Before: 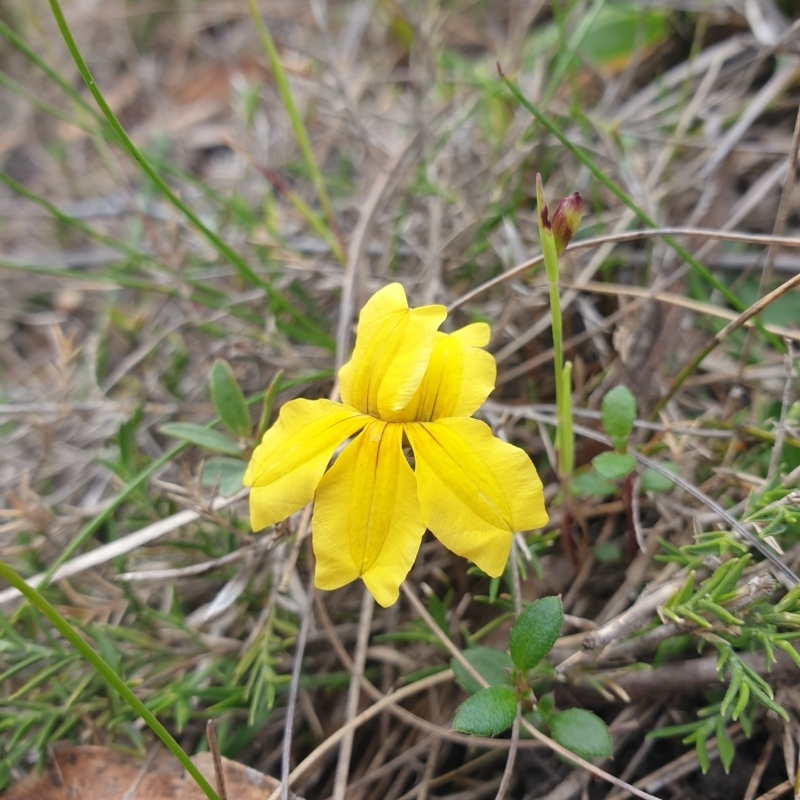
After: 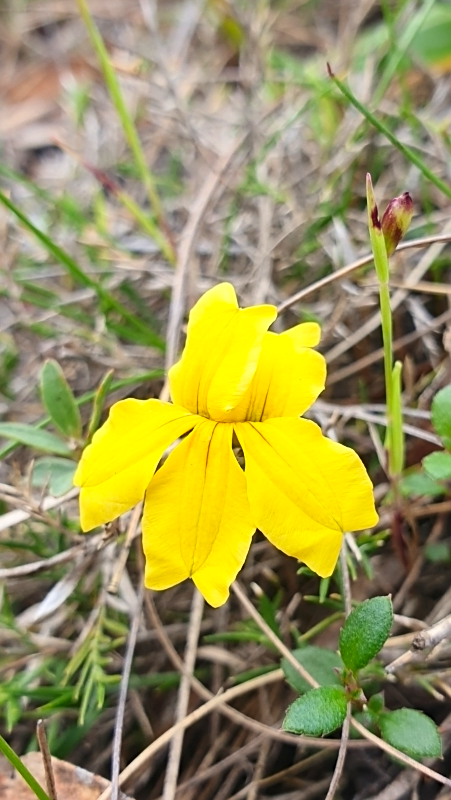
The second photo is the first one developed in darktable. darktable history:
sharpen: on, module defaults
crop: left 21.29%, right 22.249%
contrast brightness saturation: contrast 0.234, brightness 0.107, saturation 0.292
